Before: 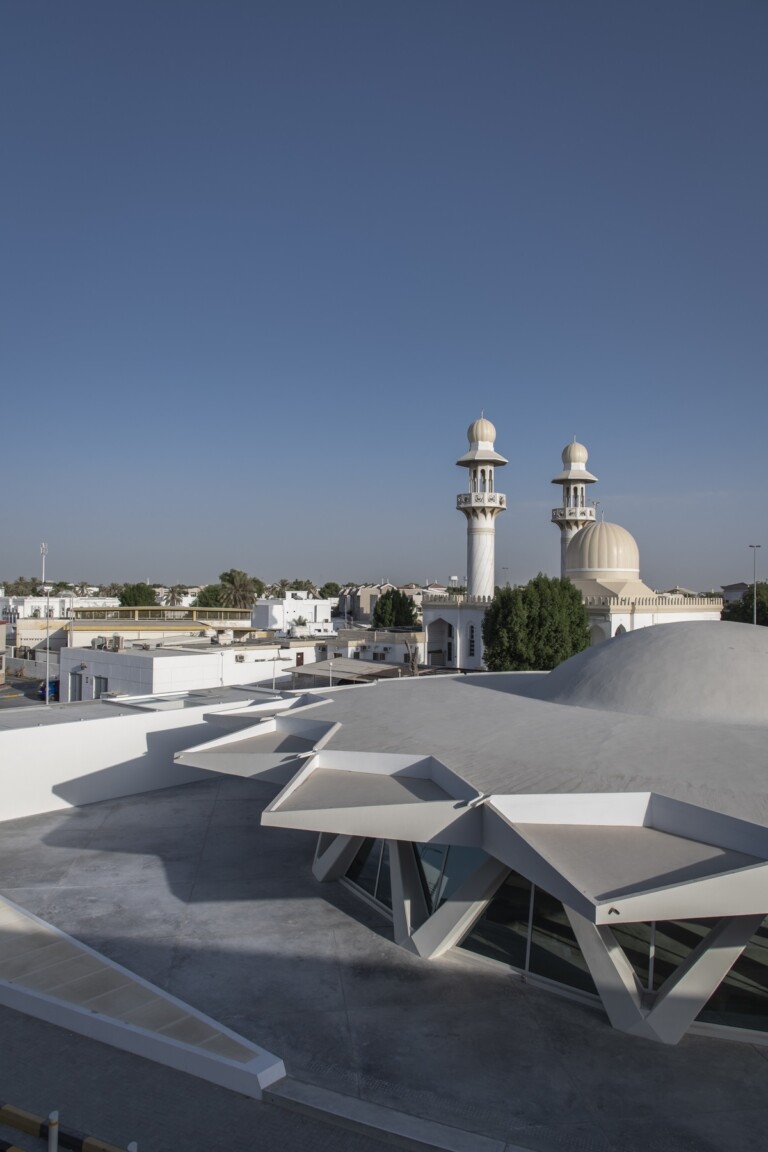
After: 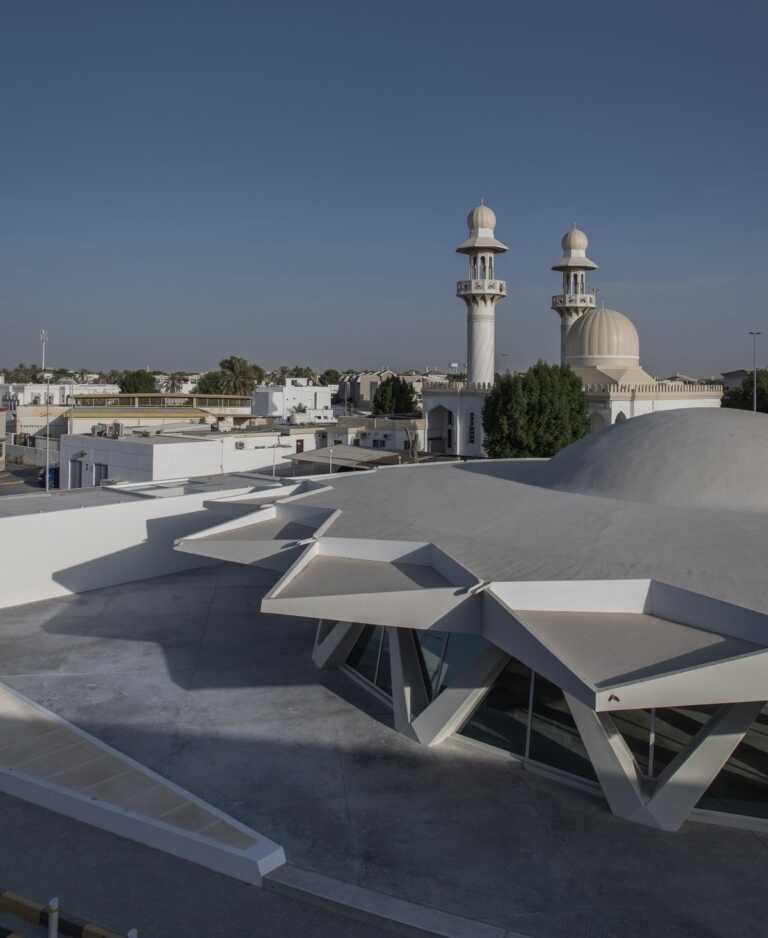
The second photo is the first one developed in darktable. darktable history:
crop and rotate: top 18.507%
tone equalizer: on, module defaults
graduated density: rotation 5.63°, offset 76.9
